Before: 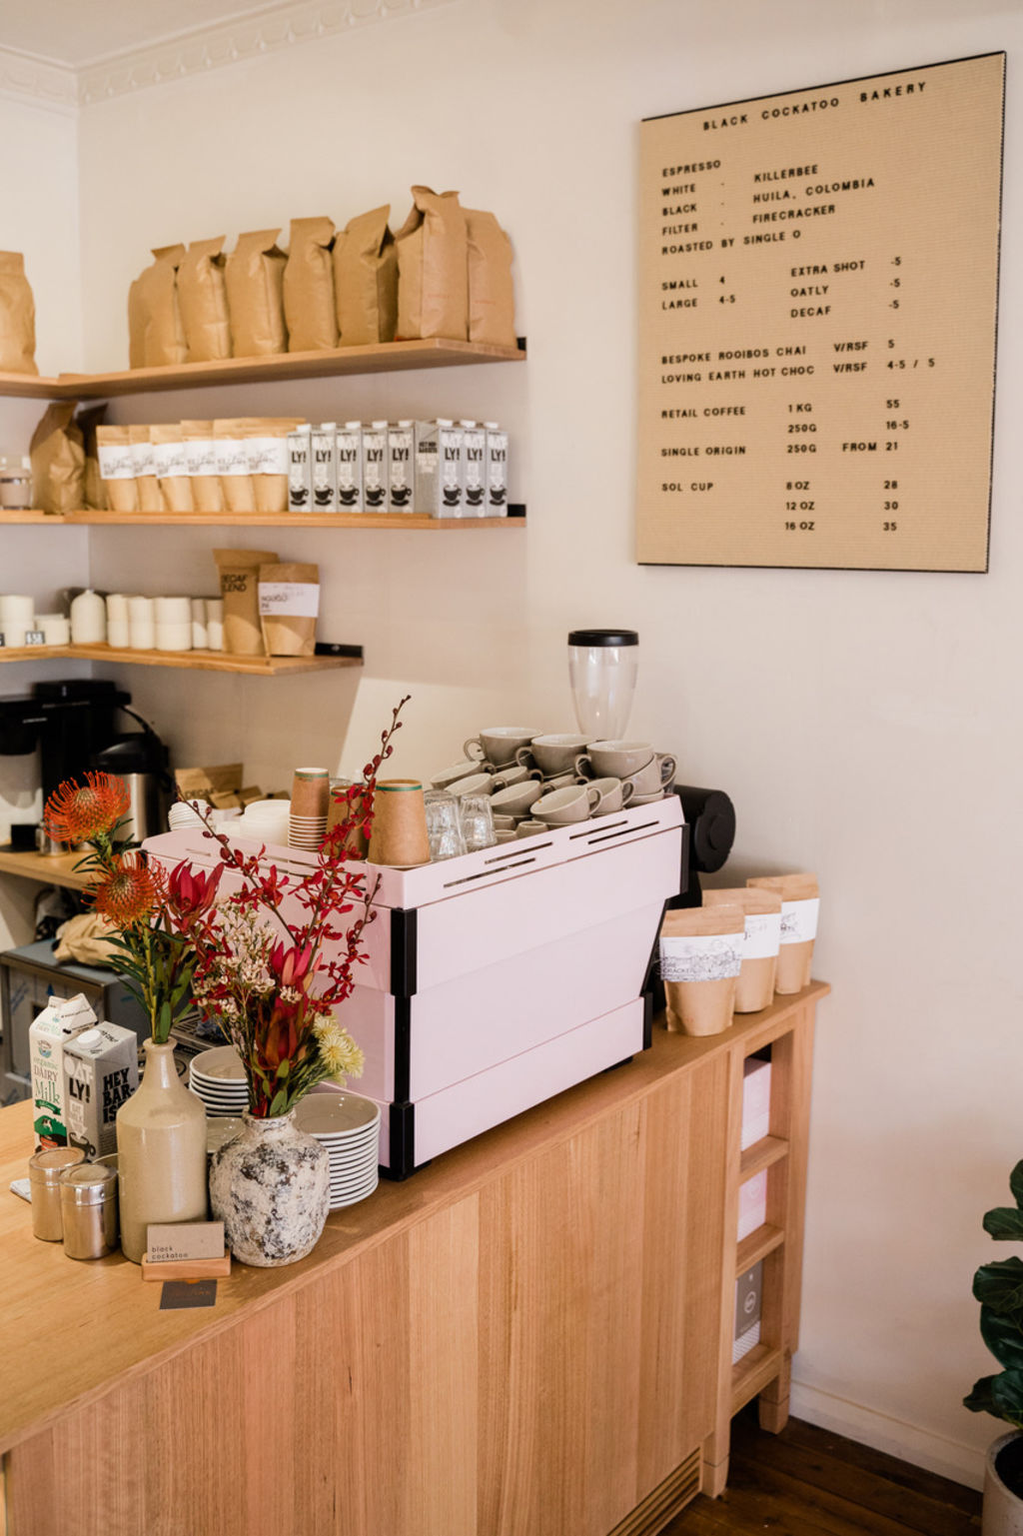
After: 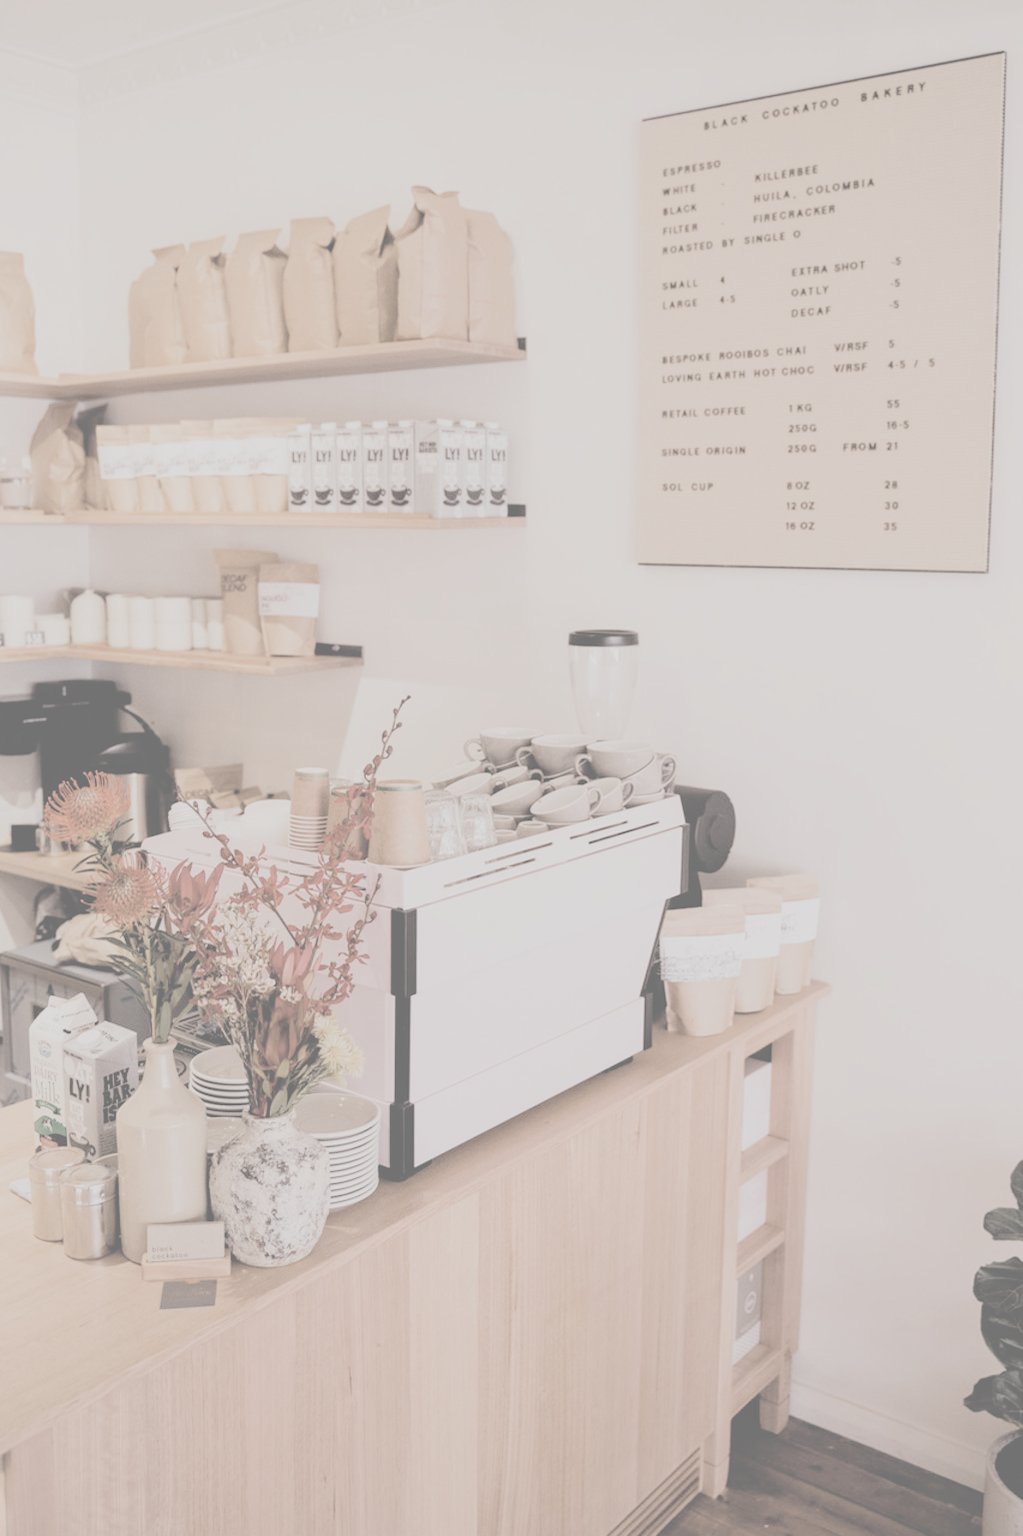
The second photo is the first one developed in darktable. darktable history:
filmic rgb: black relative exposure -7.65 EV, white relative exposure 4.56 EV, hardness 3.61
rgb levels: mode RGB, independent channels, levels [[0, 0.474, 1], [0, 0.5, 1], [0, 0.5, 1]]
contrast brightness saturation: contrast -0.32, brightness 0.75, saturation -0.78
